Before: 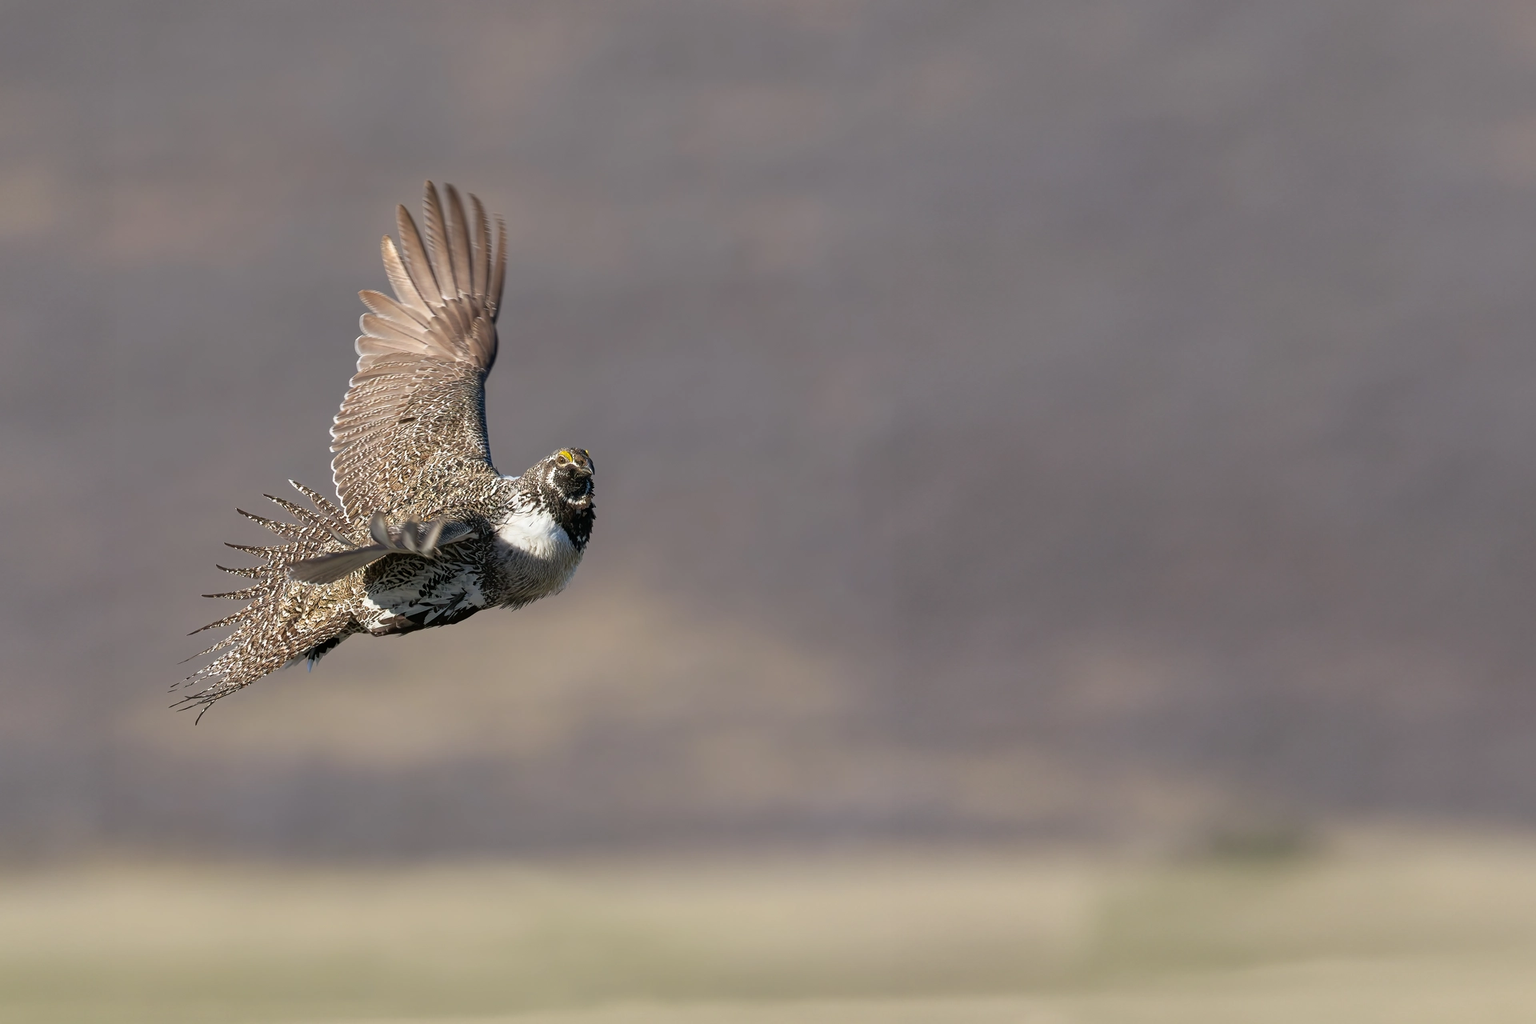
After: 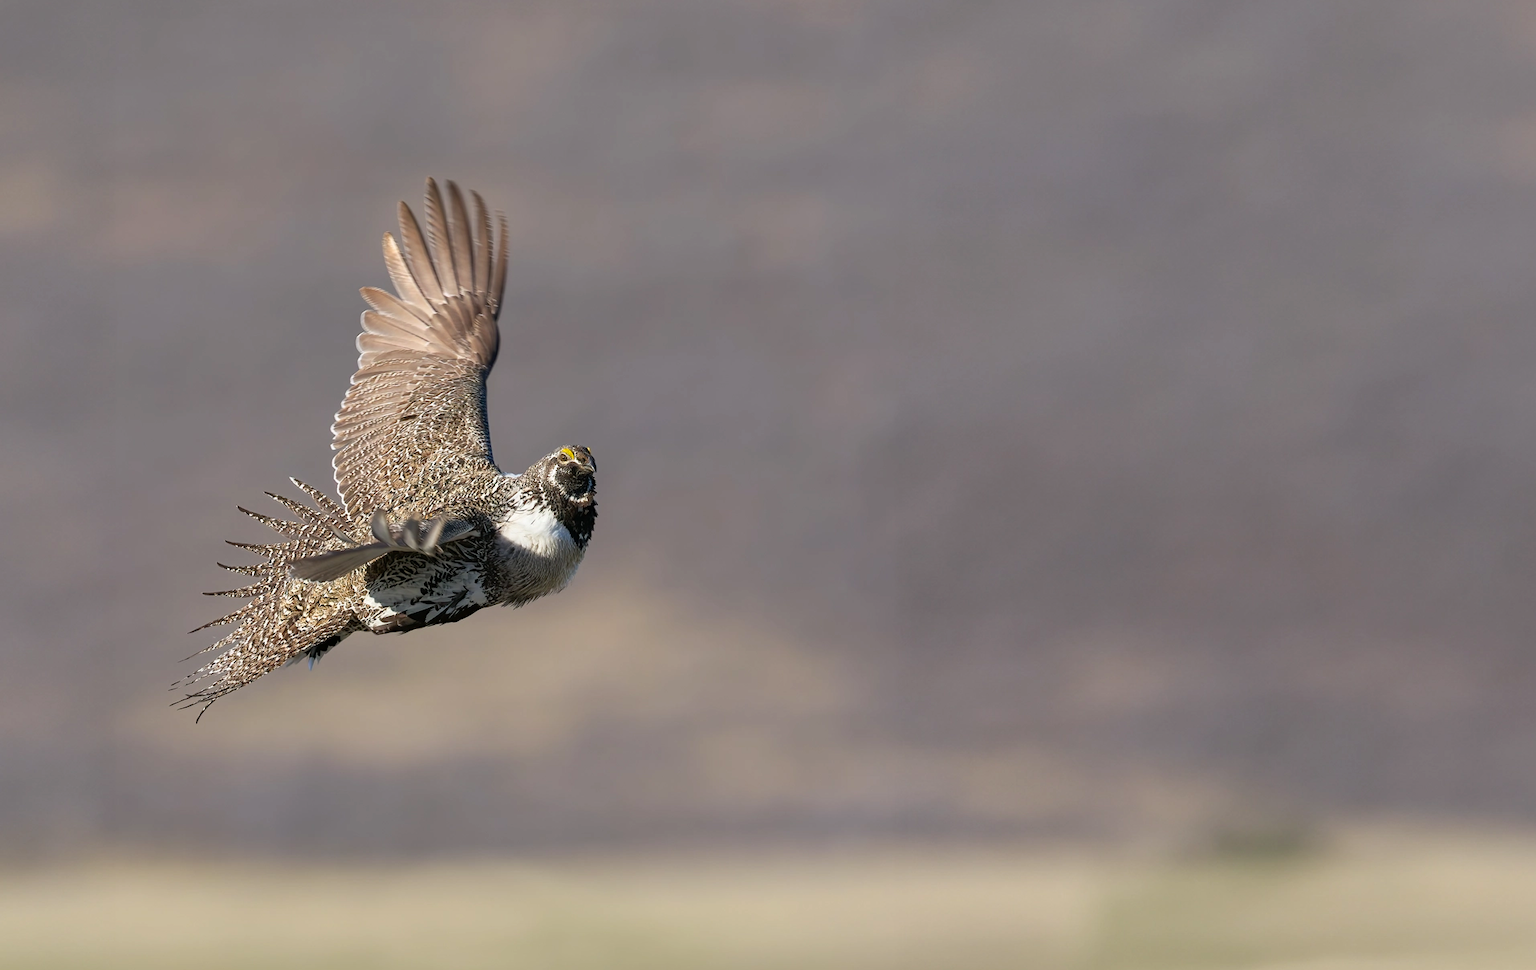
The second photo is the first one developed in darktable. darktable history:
contrast brightness saturation: contrast 0.097, brightness 0.027, saturation 0.088
crop: top 0.435%, right 0.261%, bottom 5.065%
